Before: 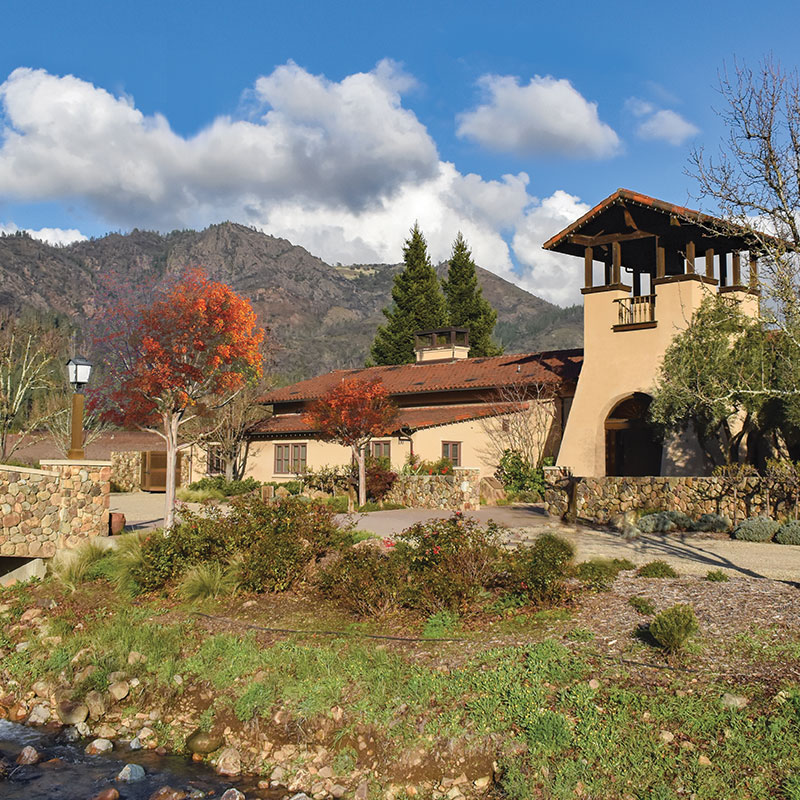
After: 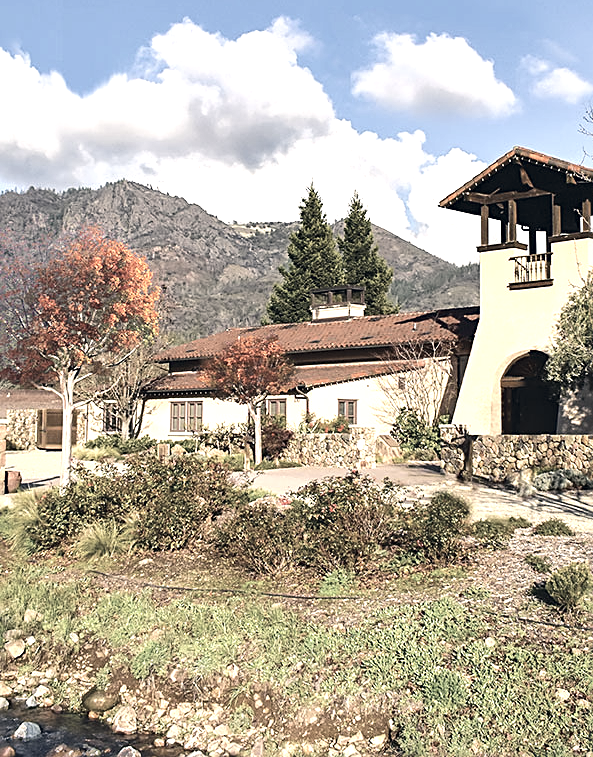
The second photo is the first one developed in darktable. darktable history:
sharpen: on, module defaults
color correction: highlights a* 2.75, highlights b* 5, shadows a* -2.04, shadows b* -4.84, saturation 0.8
crop and rotate: left 13.15%, top 5.251%, right 12.609%
tone equalizer: -8 EV -0.417 EV, -7 EV -0.389 EV, -6 EV -0.333 EV, -5 EV -0.222 EV, -3 EV 0.222 EV, -2 EV 0.333 EV, -1 EV 0.389 EV, +0 EV 0.417 EV, edges refinement/feathering 500, mask exposure compensation -1.25 EV, preserve details no
contrast brightness saturation: contrast 0.1, saturation -0.36
exposure: black level correction 0, exposure 0.7 EV, compensate exposure bias true, compensate highlight preservation false
